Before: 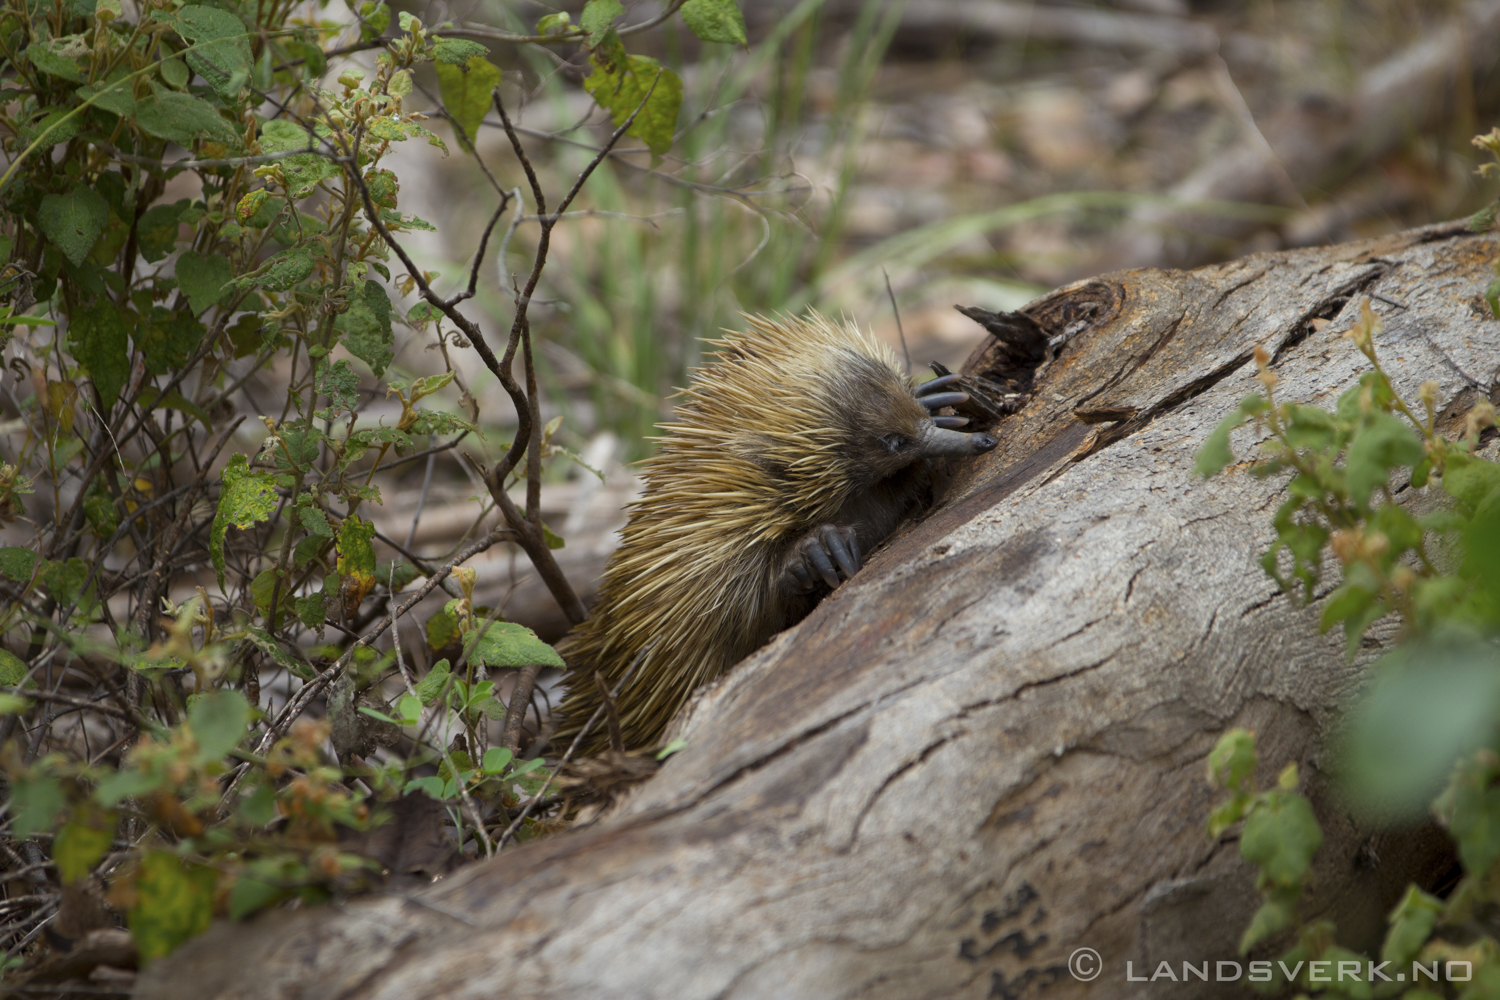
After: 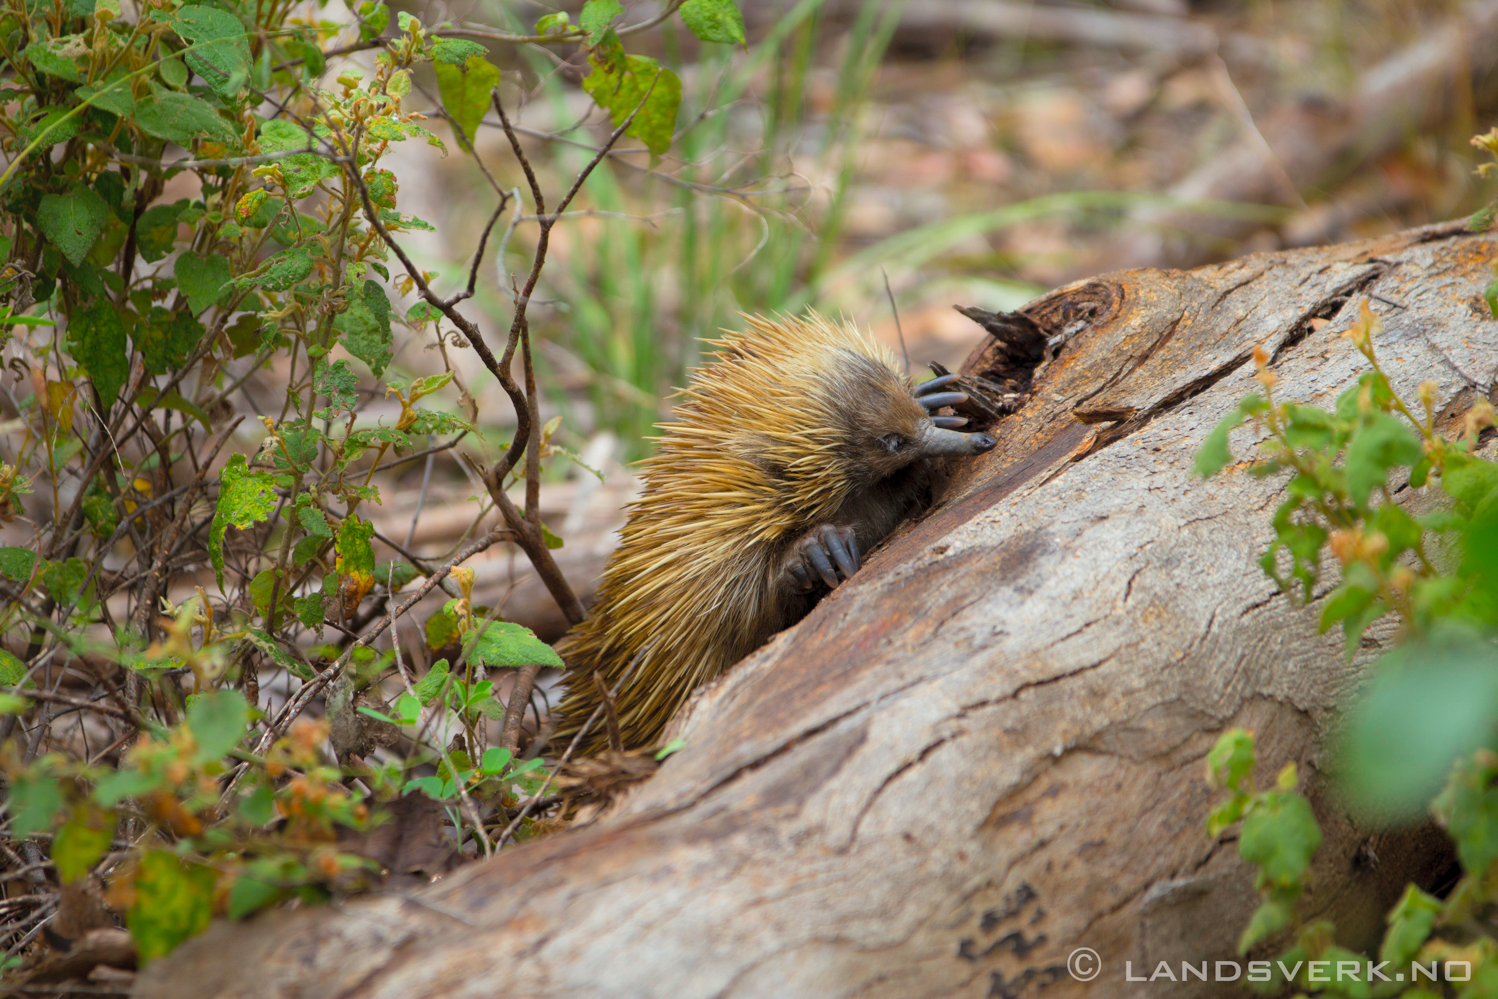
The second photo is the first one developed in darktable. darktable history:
crop and rotate: left 0.126%
contrast brightness saturation: contrast 0.07, brightness 0.18, saturation 0.4
